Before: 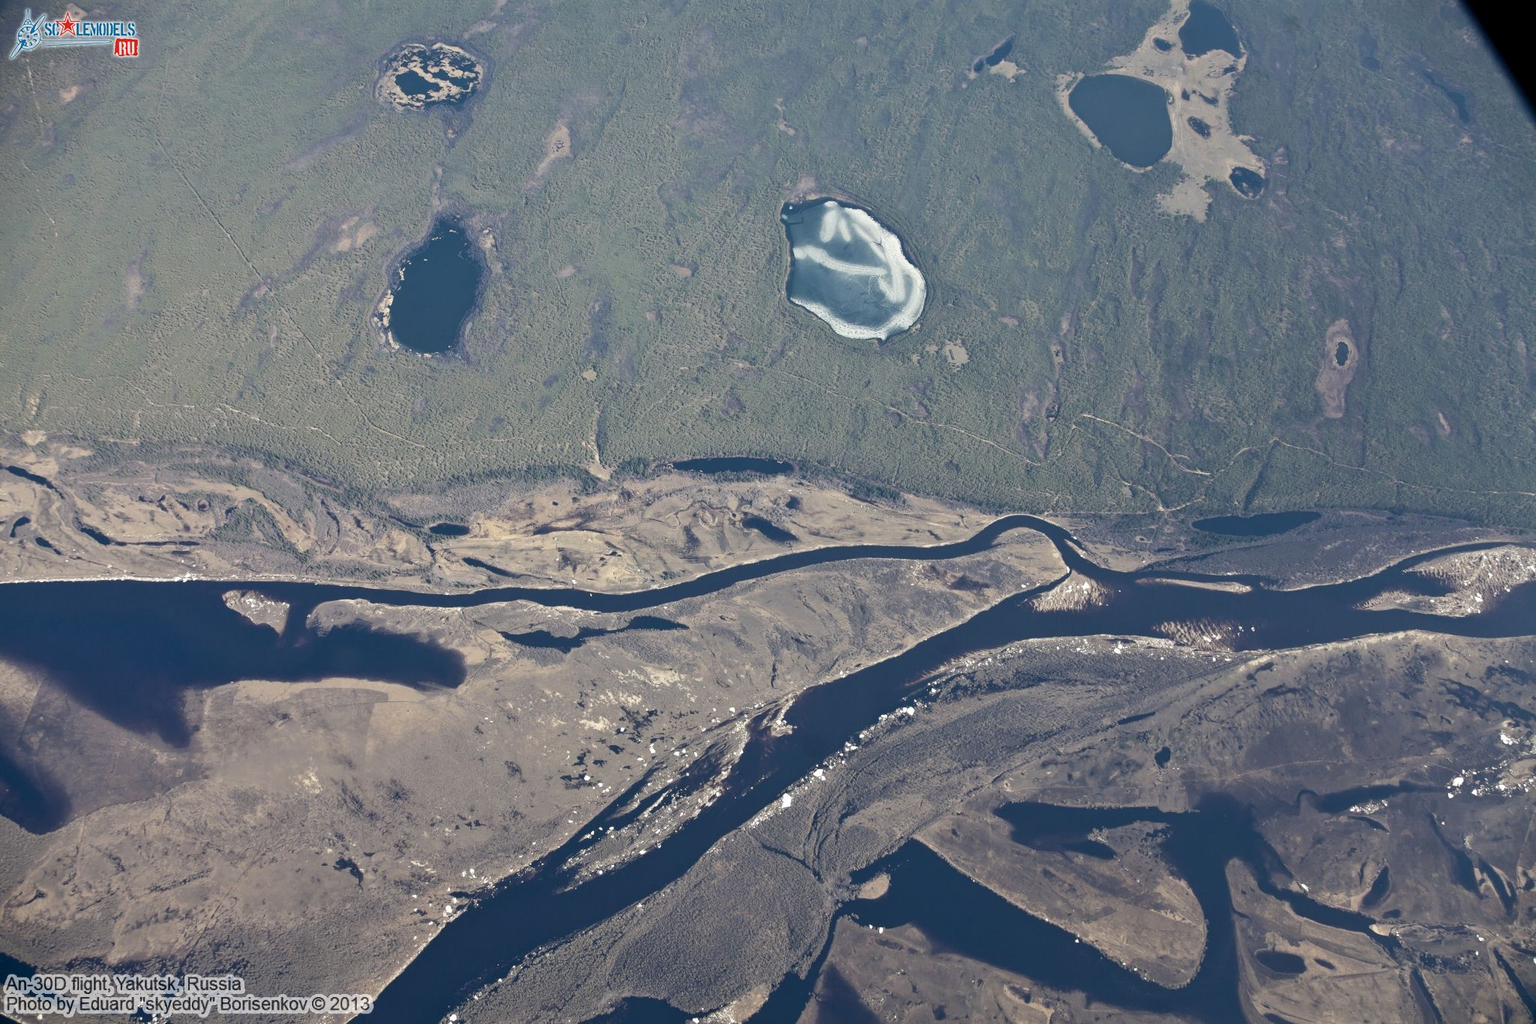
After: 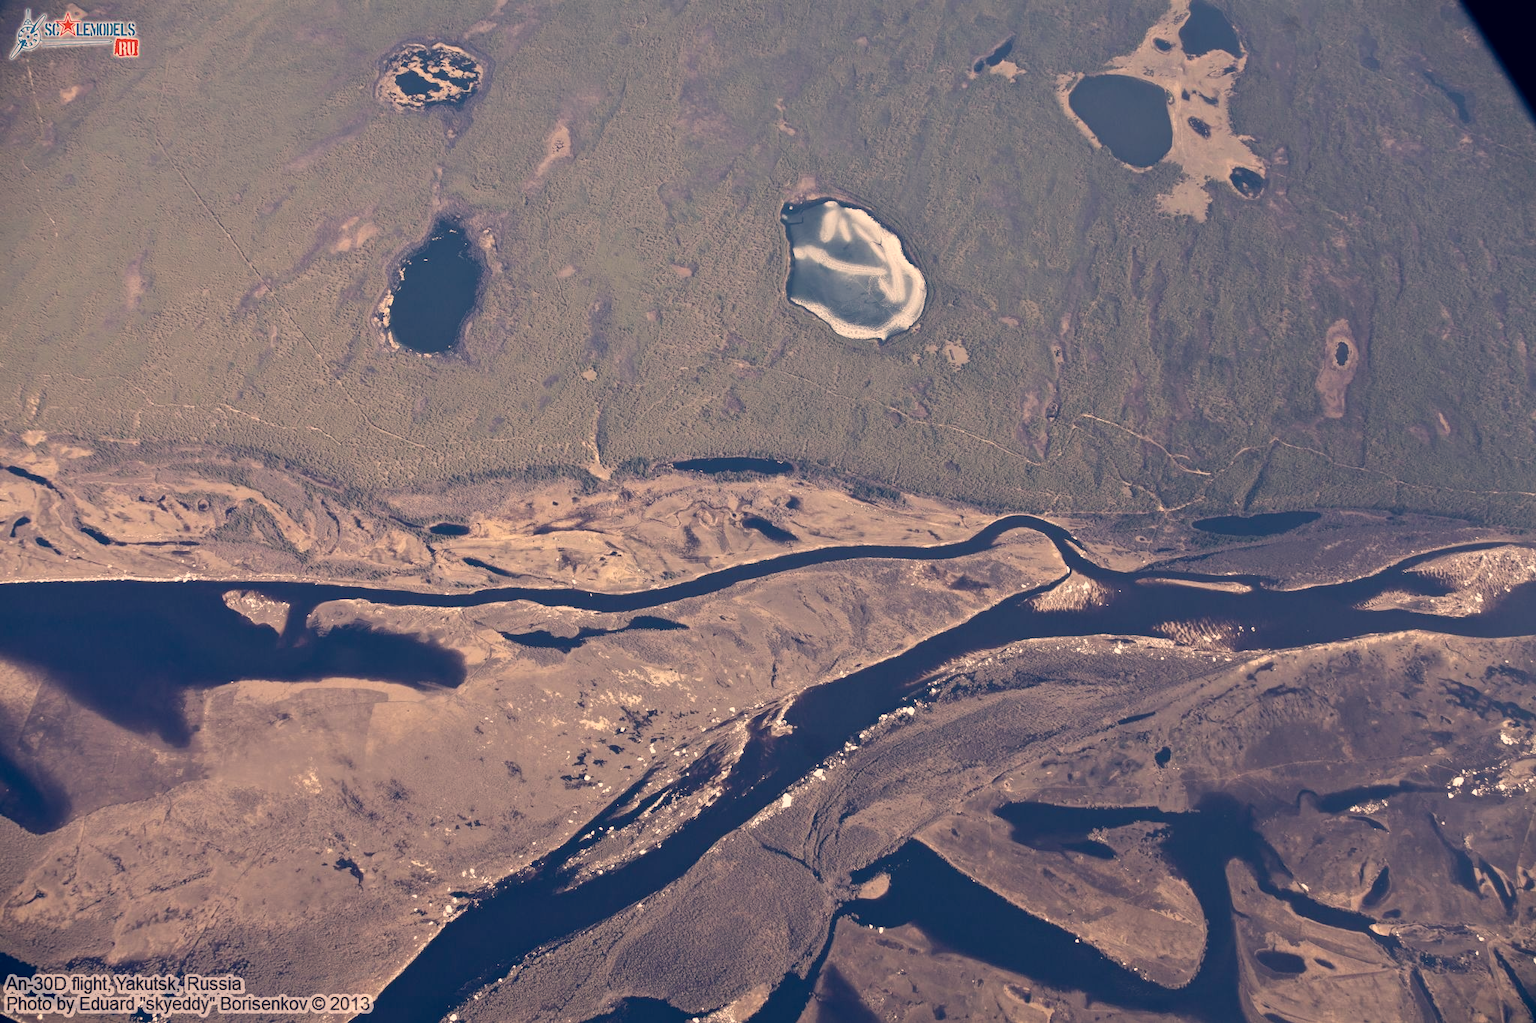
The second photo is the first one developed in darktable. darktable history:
color correction: highlights a* 19.73, highlights b* 27.73, shadows a* 3.32, shadows b* -17.52, saturation 0.757
